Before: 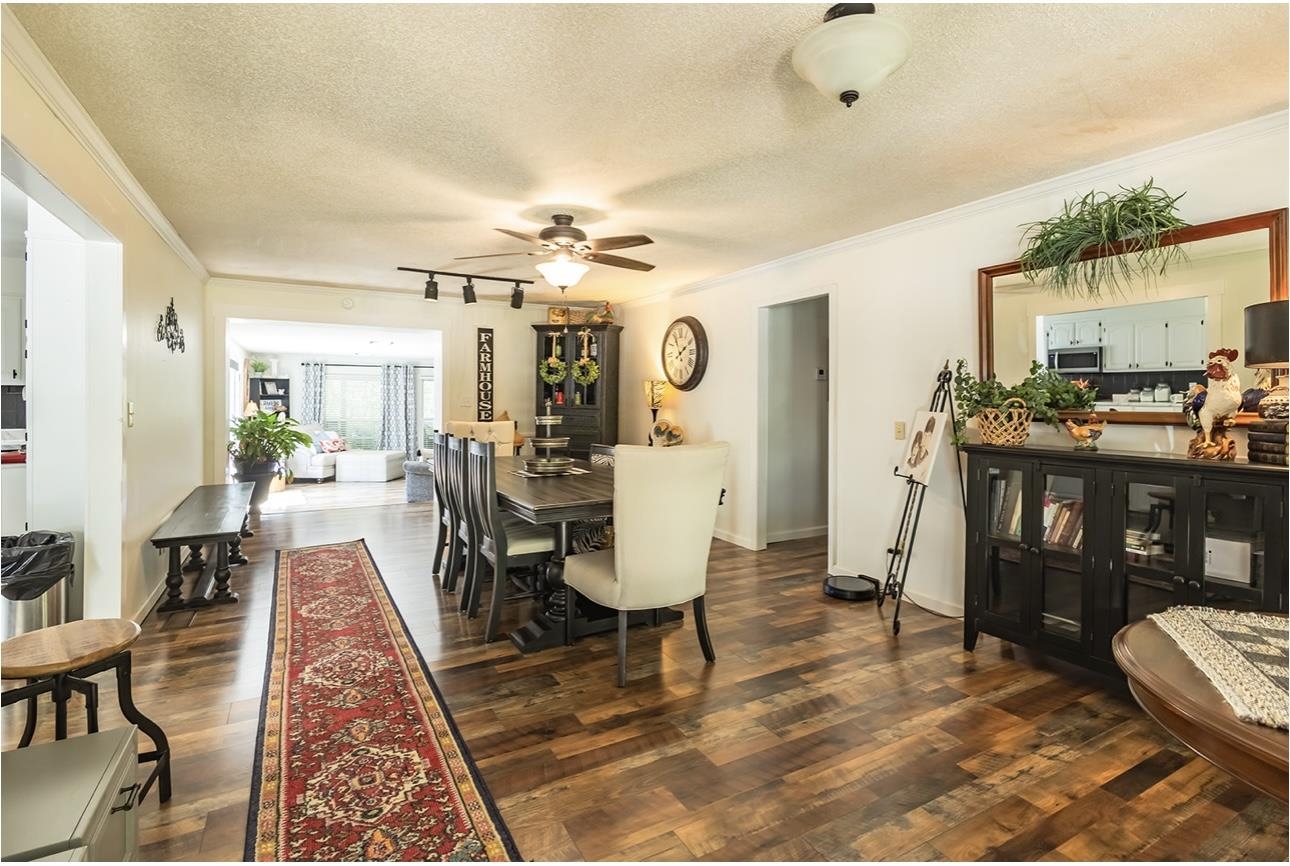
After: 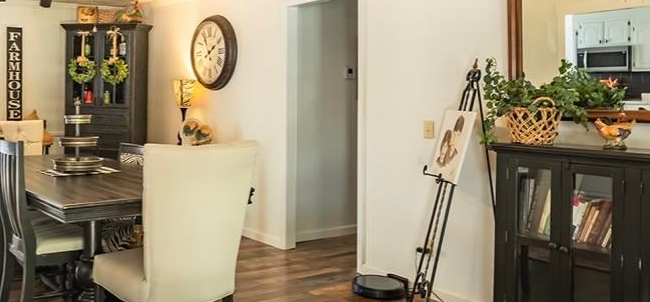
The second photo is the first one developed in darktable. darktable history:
crop: left 36.566%, top 34.762%, right 12.998%, bottom 30.334%
